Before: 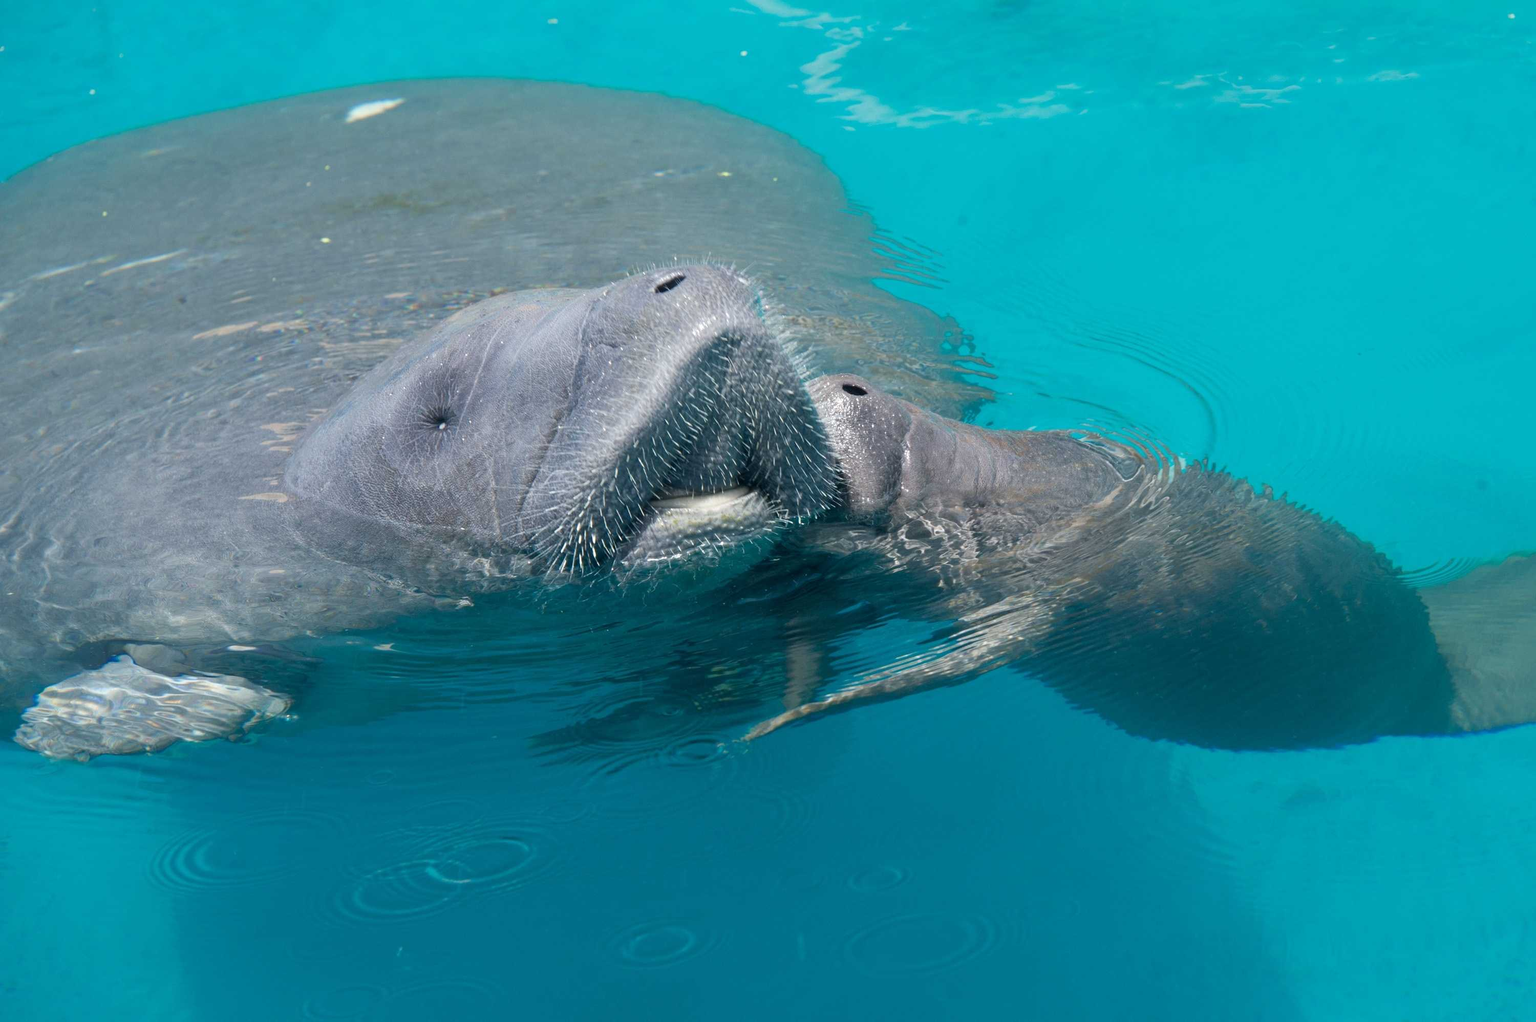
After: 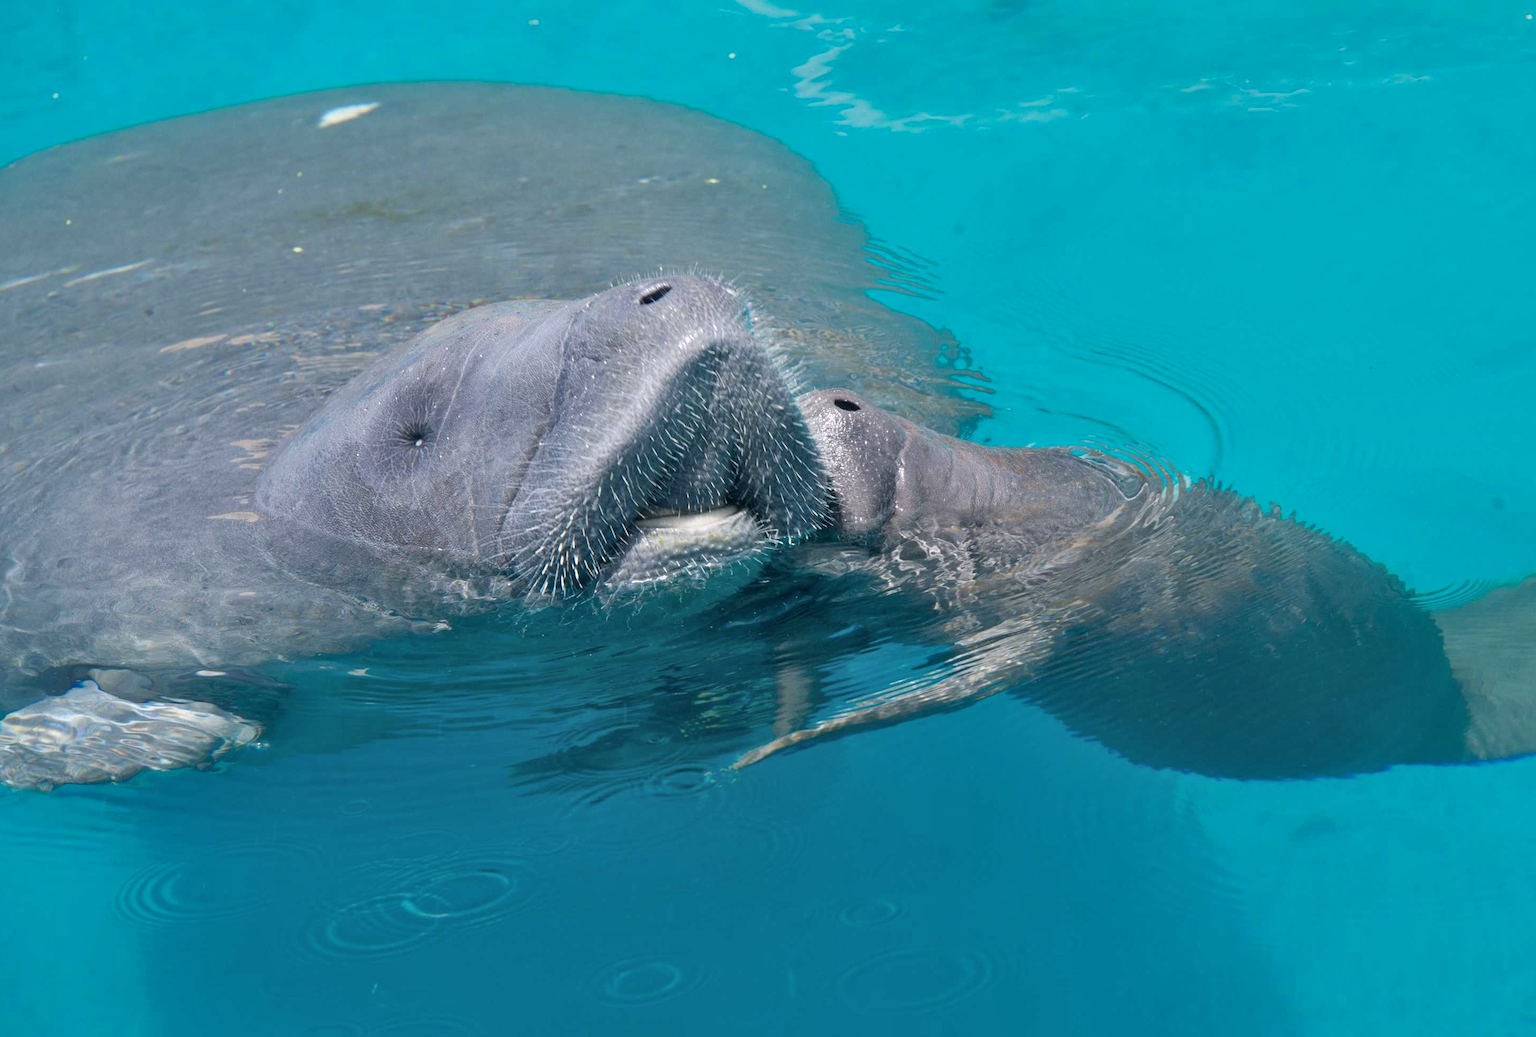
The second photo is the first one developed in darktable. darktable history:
white balance: red 1.009, blue 1.027
shadows and highlights: shadows 60, soften with gaussian
crop and rotate: left 2.536%, right 1.107%, bottom 2.246%
